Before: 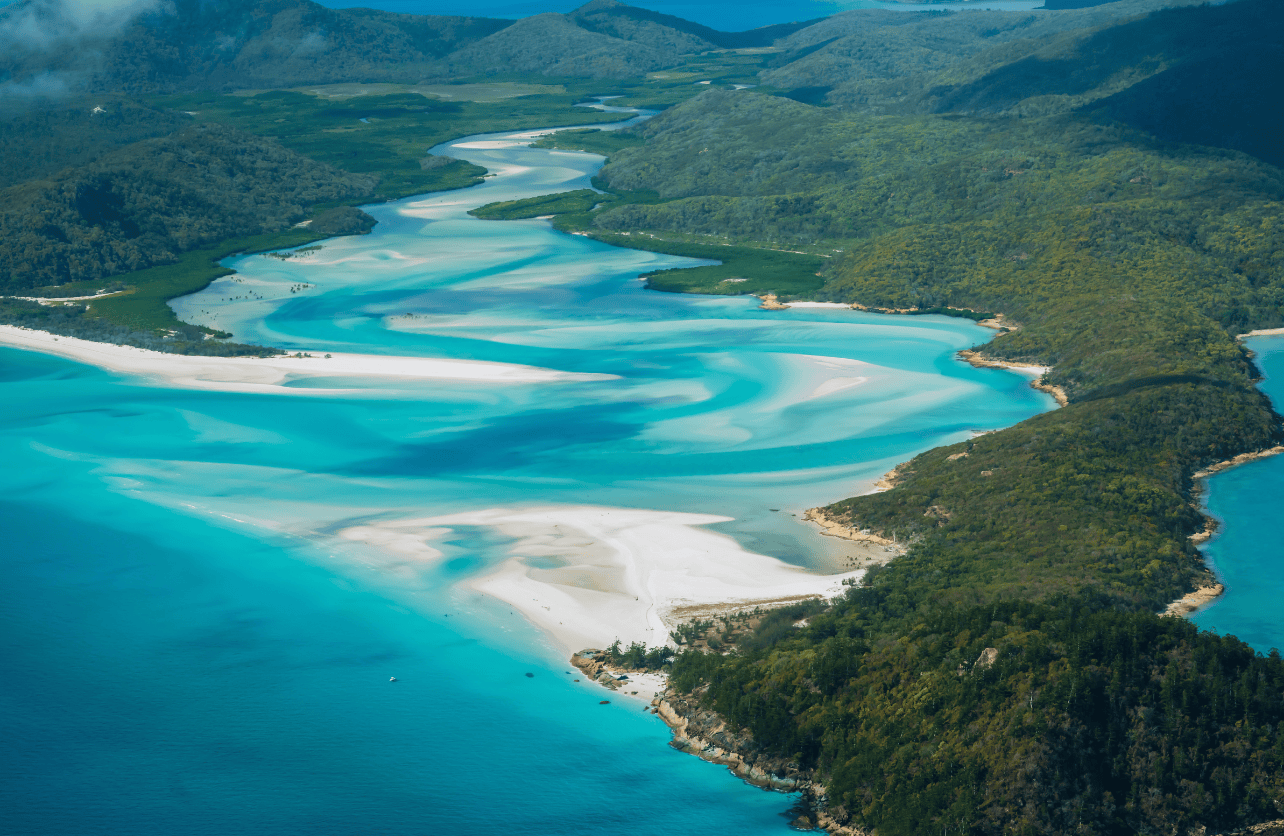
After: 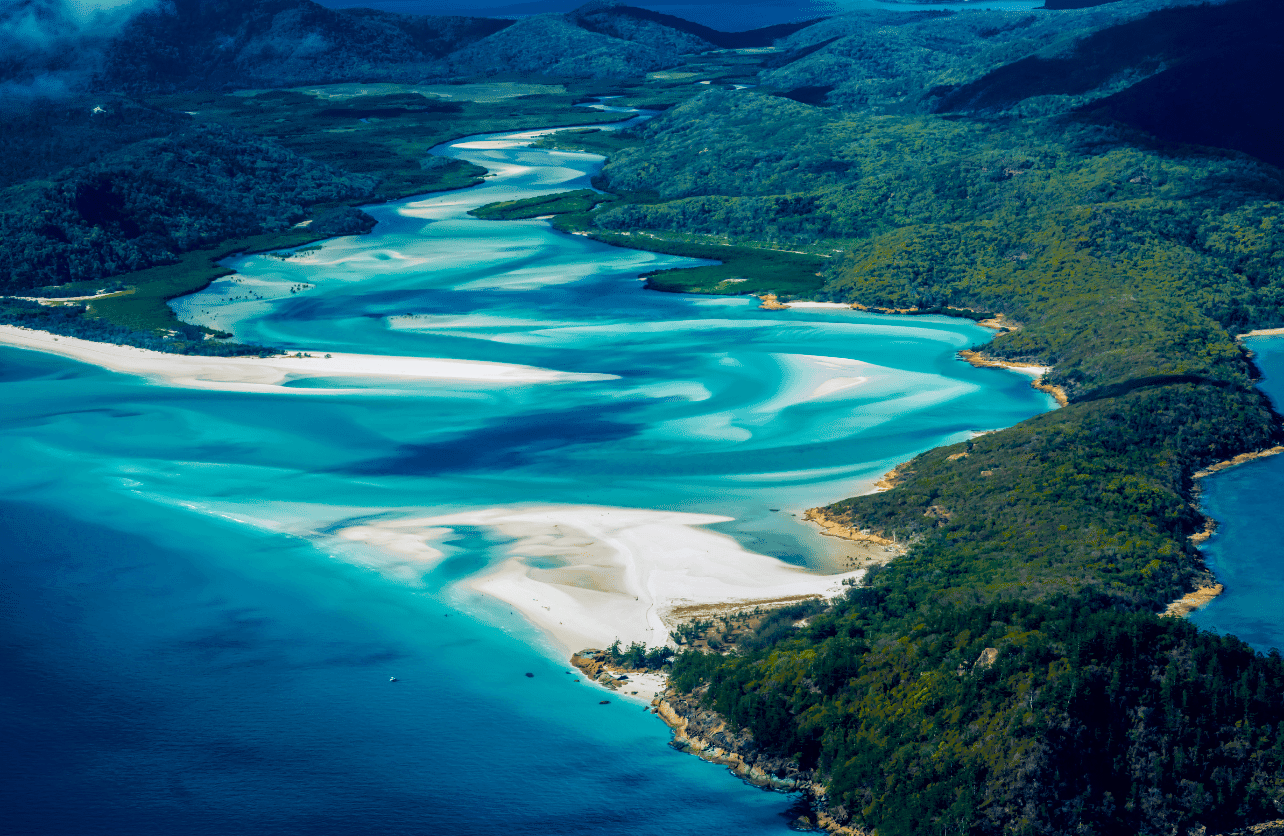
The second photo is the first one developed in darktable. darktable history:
color balance rgb: shadows lift › luminance -28.753%, shadows lift › chroma 14.714%, shadows lift › hue 268.61°, linear chroma grading › global chroma 15.375%, perceptual saturation grading › global saturation 29.556%, saturation formula JzAzBz (2021)
local contrast: on, module defaults
